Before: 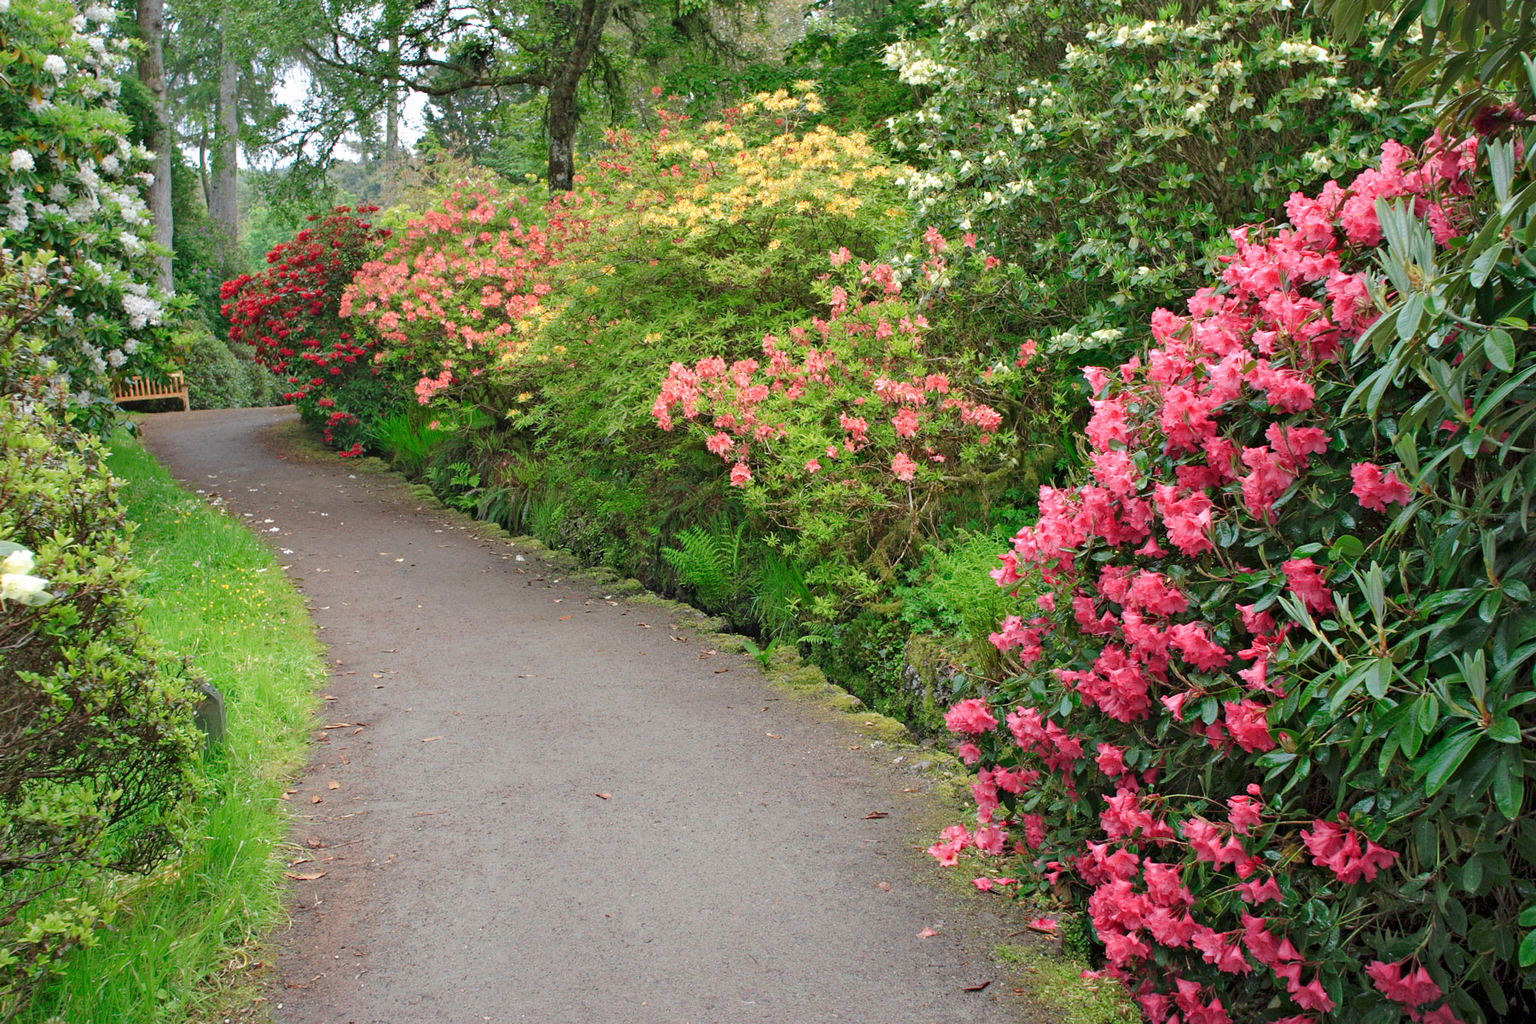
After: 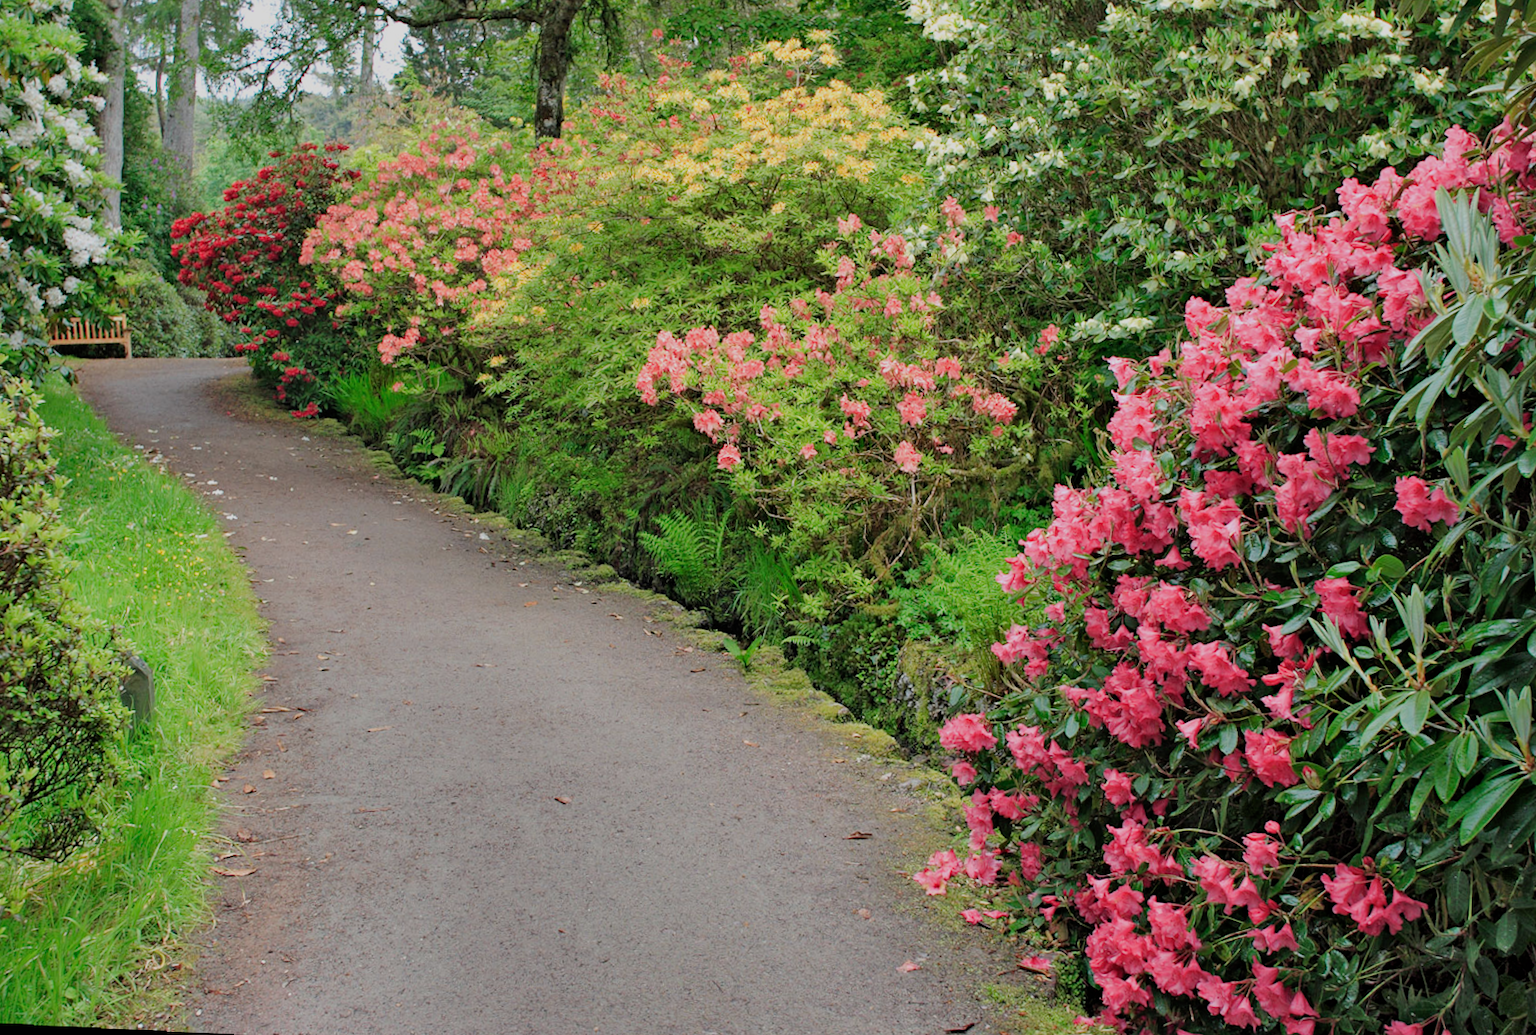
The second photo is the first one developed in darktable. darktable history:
crop and rotate: angle -1.96°, left 3.097%, top 4.154%, right 1.586%, bottom 0.529%
color balance rgb: perceptual saturation grading › global saturation -1%
rotate and perspective: rotation 0.8°, automatic cropping off
shadows and highlights: shadows 20.91, highlights -82.73, soften with gaussian
tone equalizer: on, module defaults
filmic rgb: black relative exposure -7.65 EV, white relative exposure 4.56 EV, hardness 3.61, contrast 1.05
